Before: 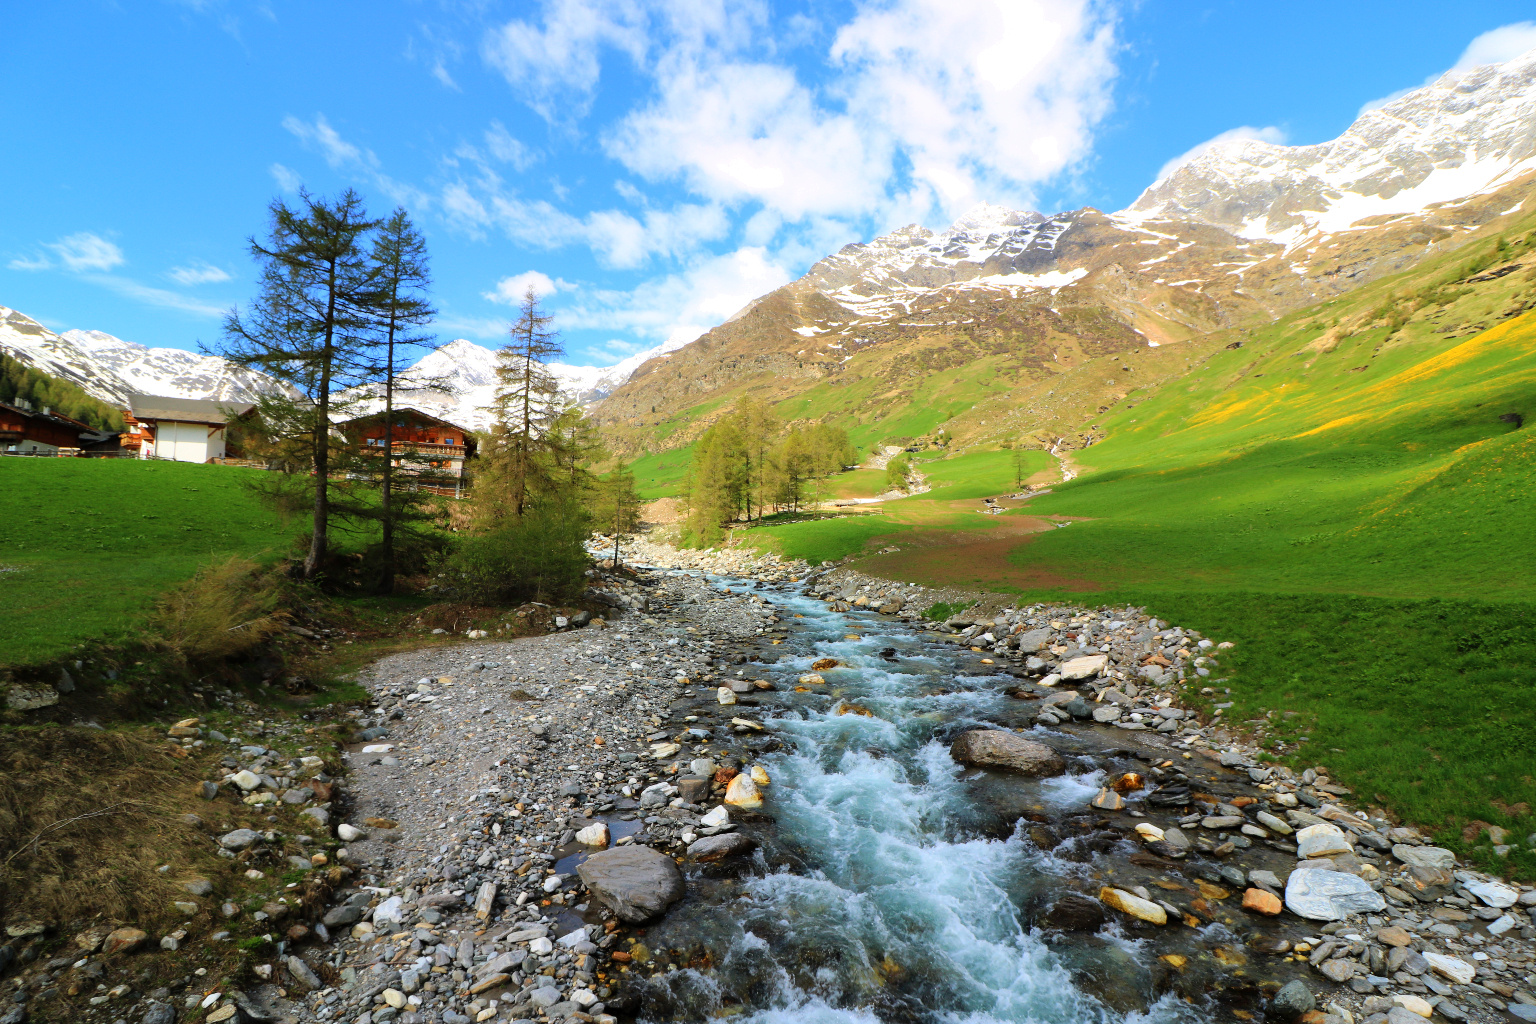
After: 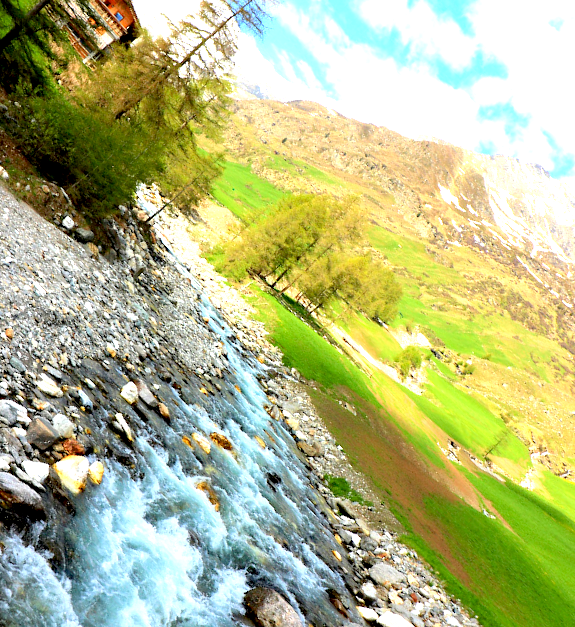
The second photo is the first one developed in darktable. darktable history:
crop and rotate: angle -45.7°, top 16.298%, right 0.982%, bottom 11.65%
exposure: black level correction 0.01, exposure 1 EV, compensate exposure bias true, compensate highlight preservation false
